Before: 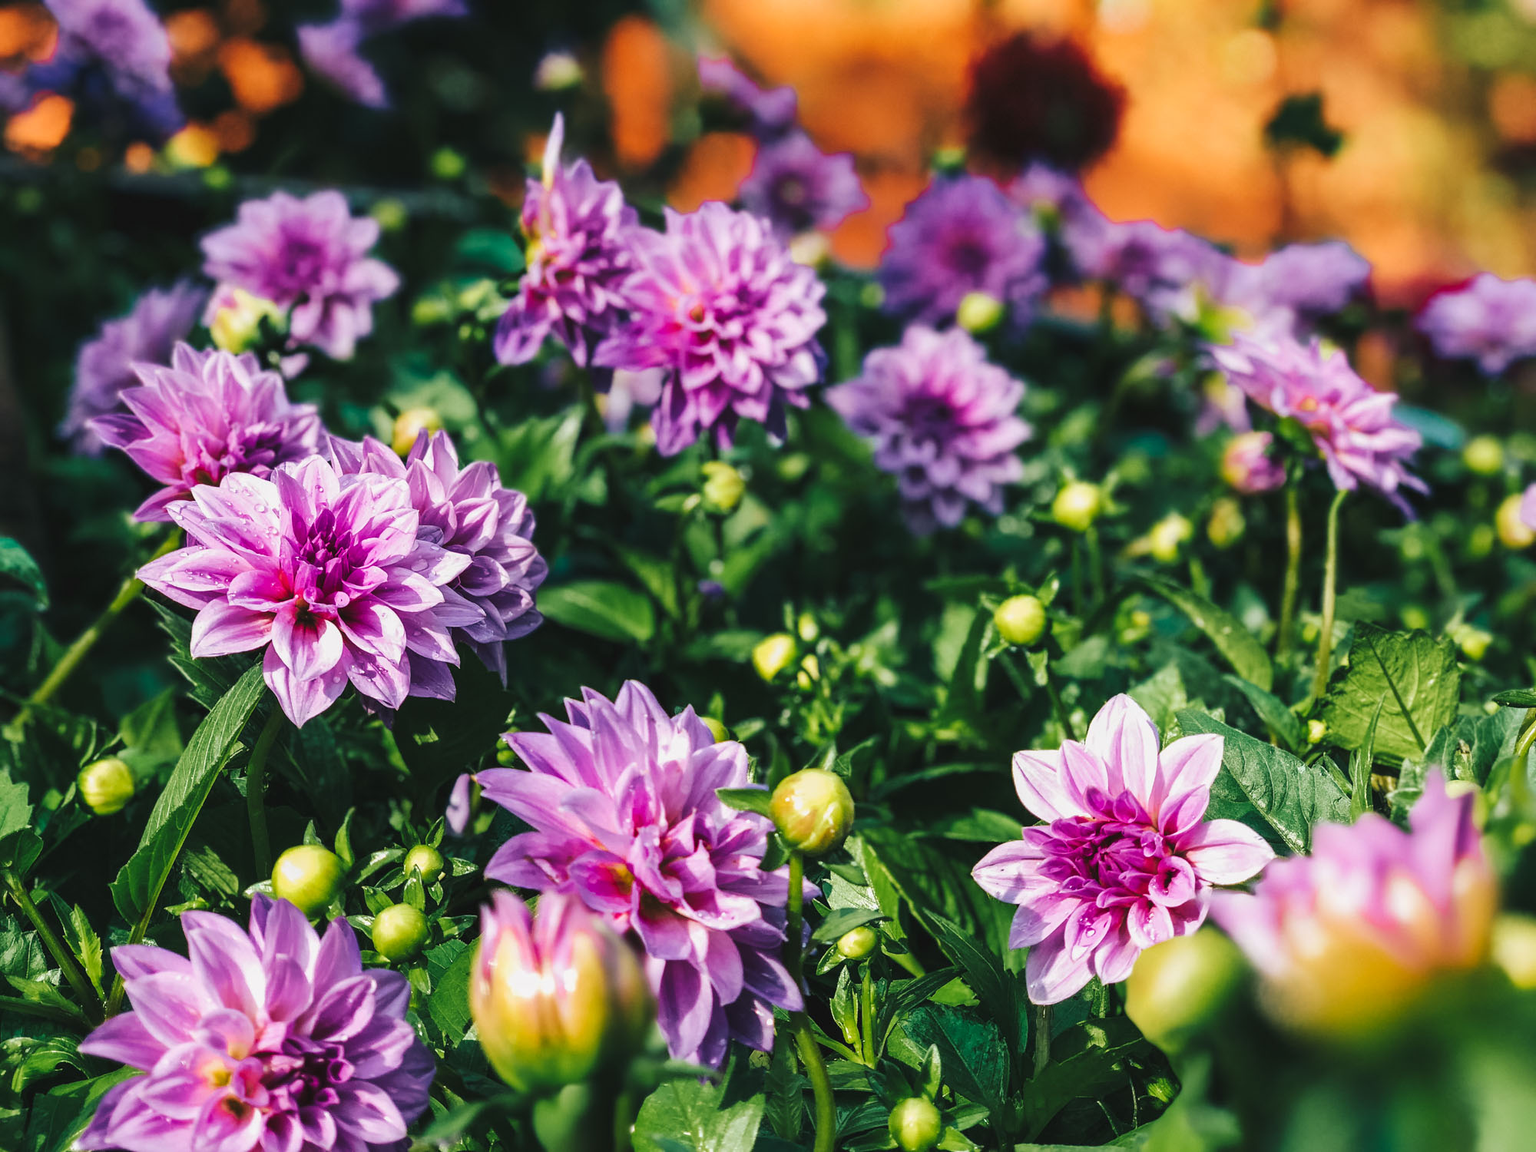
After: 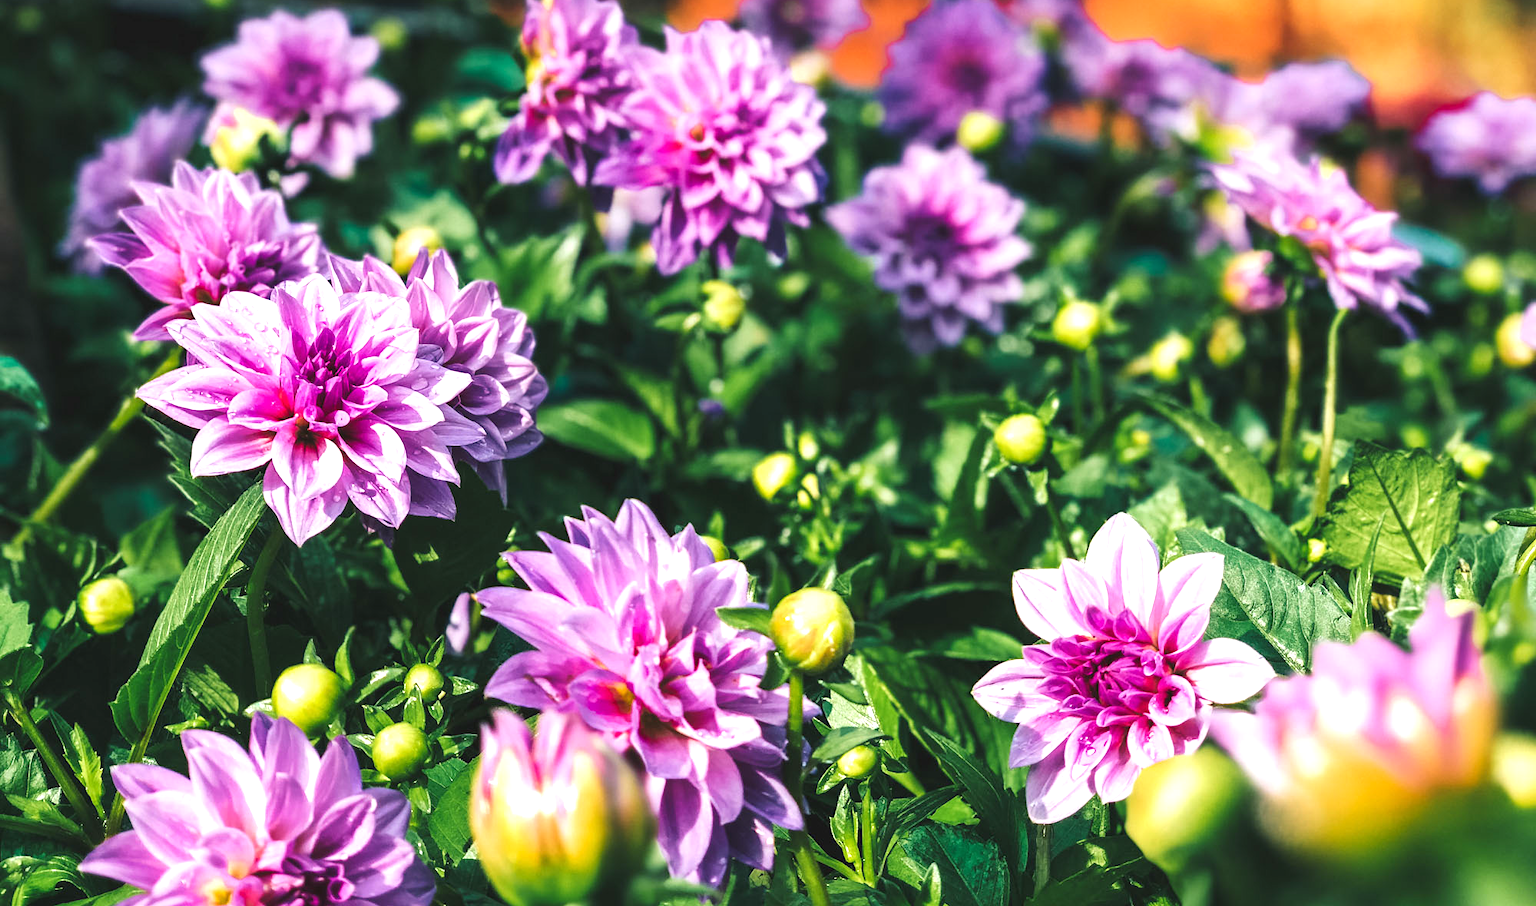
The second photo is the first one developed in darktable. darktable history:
crop and rotate: top 15.774%, bottom 5.506%
exposure: exposure 0.636 EV, compensate highlight preservation false
